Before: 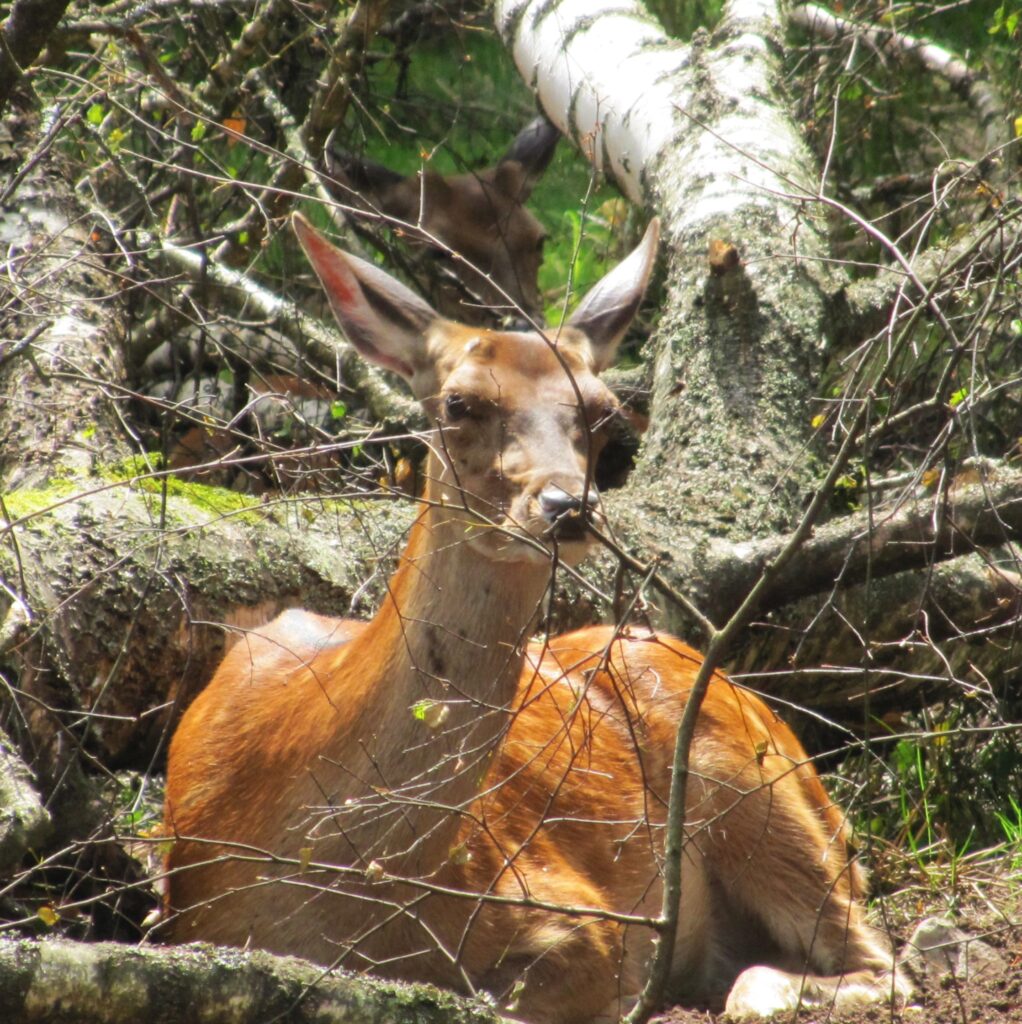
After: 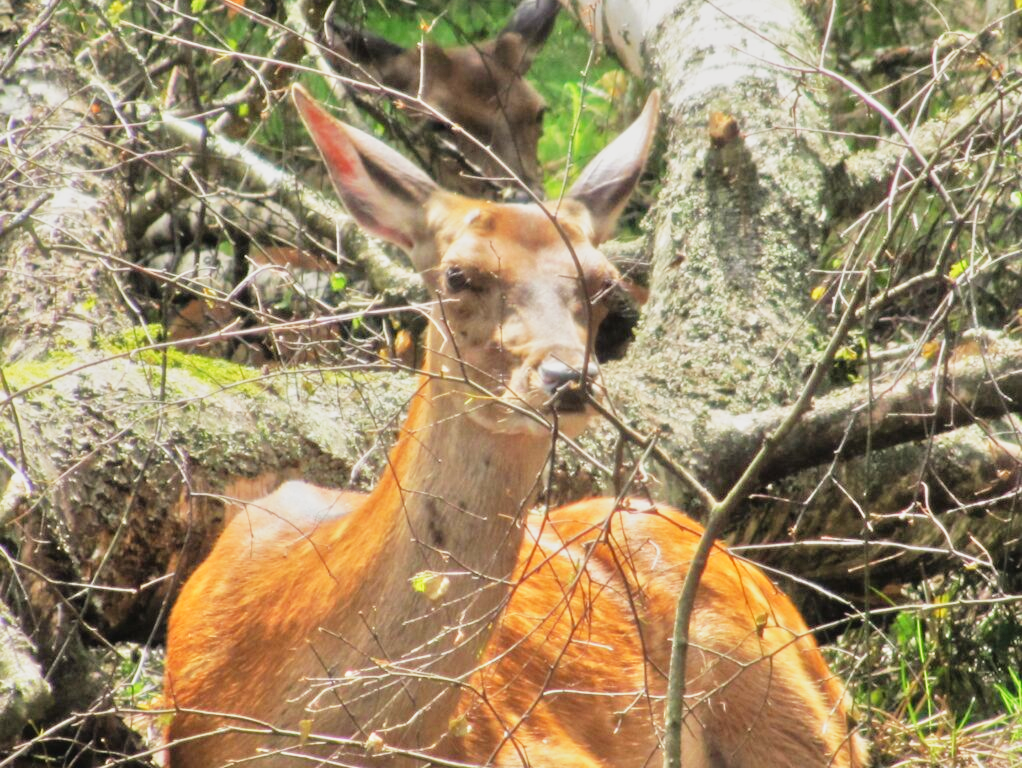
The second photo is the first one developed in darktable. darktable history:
crop and rotate: top 12.5%, bottom 12.5%
white balance: red 1.009, blue 0.985
tone equalizer: -7 EV 0.15 EV, -6 EV 0.6 EV, -5 EV 1.15 EV, -4 EV 1.33 EV, -3 EV 1.15 EV, -2 EV 0.6 EV, -1 EV 0.15 EV, mask exposure compensation -0.5 EV
exposure: exposure -0.582 EV, compensate highlight preservation false
base curve: curves: ch0 [(0, 0) (0.088, 0.125) (0.176, 0.251) (0.354, 0.501) (0.613, 0.749) (1, 0.877)], preserve colors none
